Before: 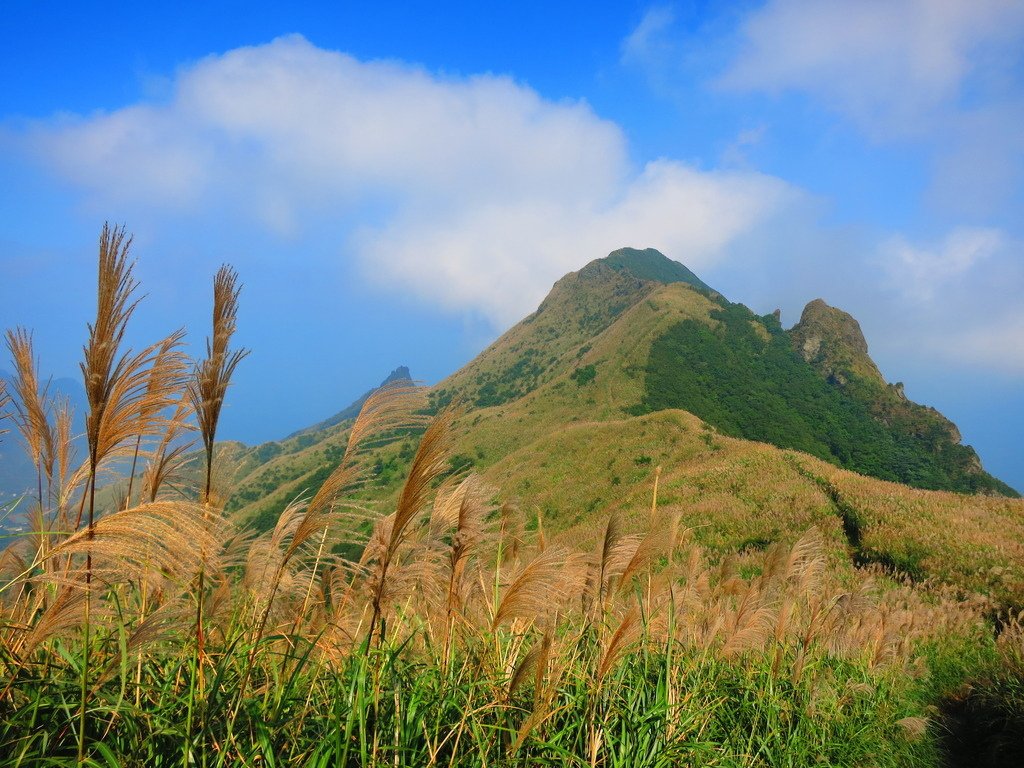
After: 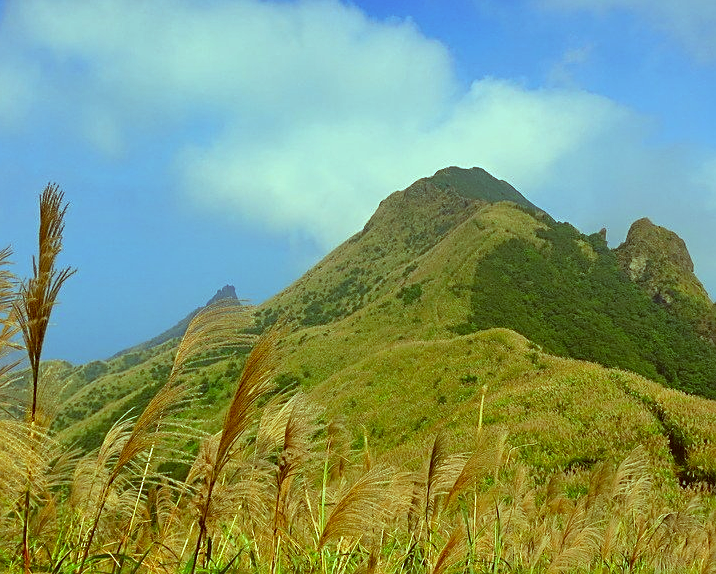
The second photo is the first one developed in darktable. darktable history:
base curve: preserve colors none
sharpen: on, module defaults
shadows and highlights: shadows 60, soften with gaussian
color balance: mode lift, gamma, gain (sRGB), lift [0.997, 0.979, 1.021, 1.011], gamma [1, 1.084, 0.916, 0.998], gain [1, 0.87, 1.13, 1.101], contrast 4.55%, contrast fulcrum 38.24%, output saturation 104.09%
crop and rotate: left 17.046%, top 10.659%, right 12.989%, bottom 14.553%
color correction: highlights a* -5.94, highlights b* 9.48, shadows a* 10.12, shadows b* 23.94
